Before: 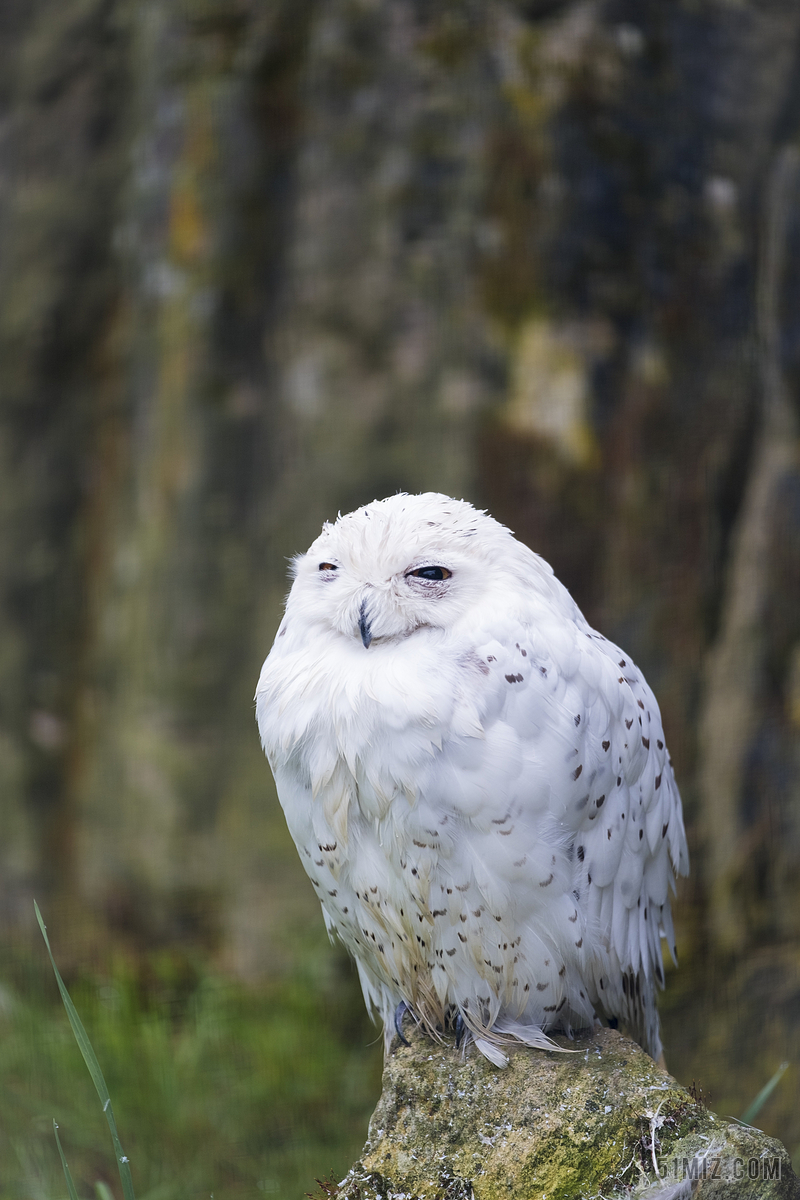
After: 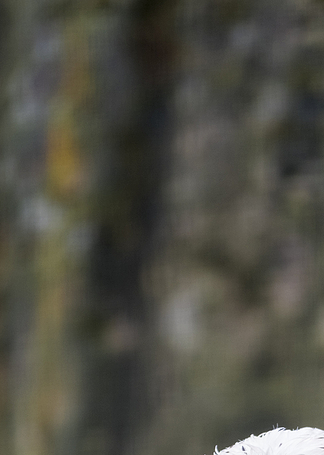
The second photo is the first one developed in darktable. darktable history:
crop: left 15.452%, top 5.459%, right 43.956%, bottom 56.62%
local contrast: on, module defaults
